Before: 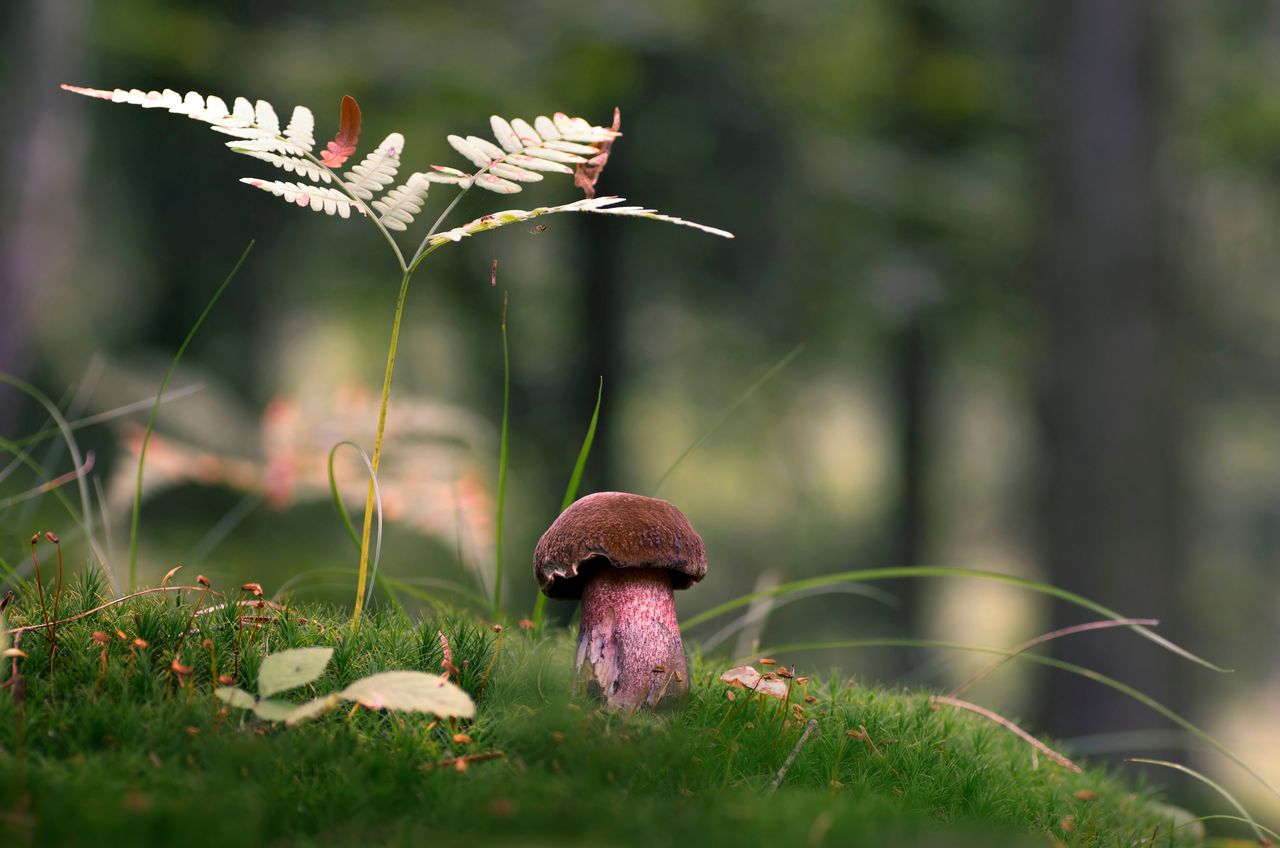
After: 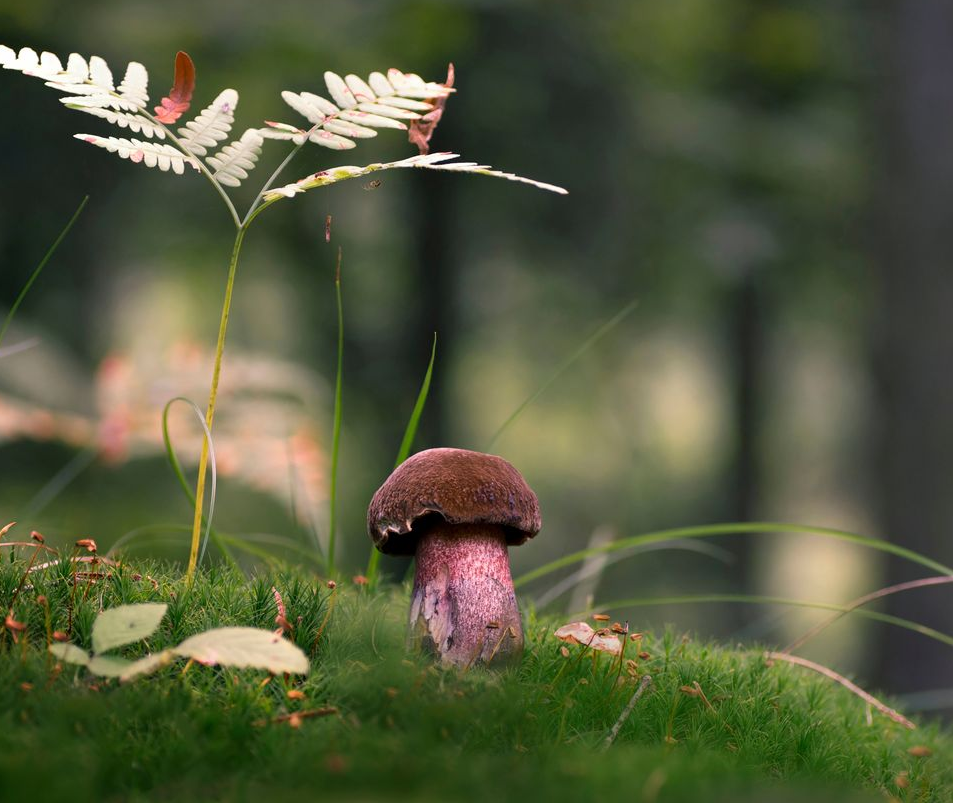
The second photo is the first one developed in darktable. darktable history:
crop and rotate: left 13.013%, top 5.301%, right 12.516%
